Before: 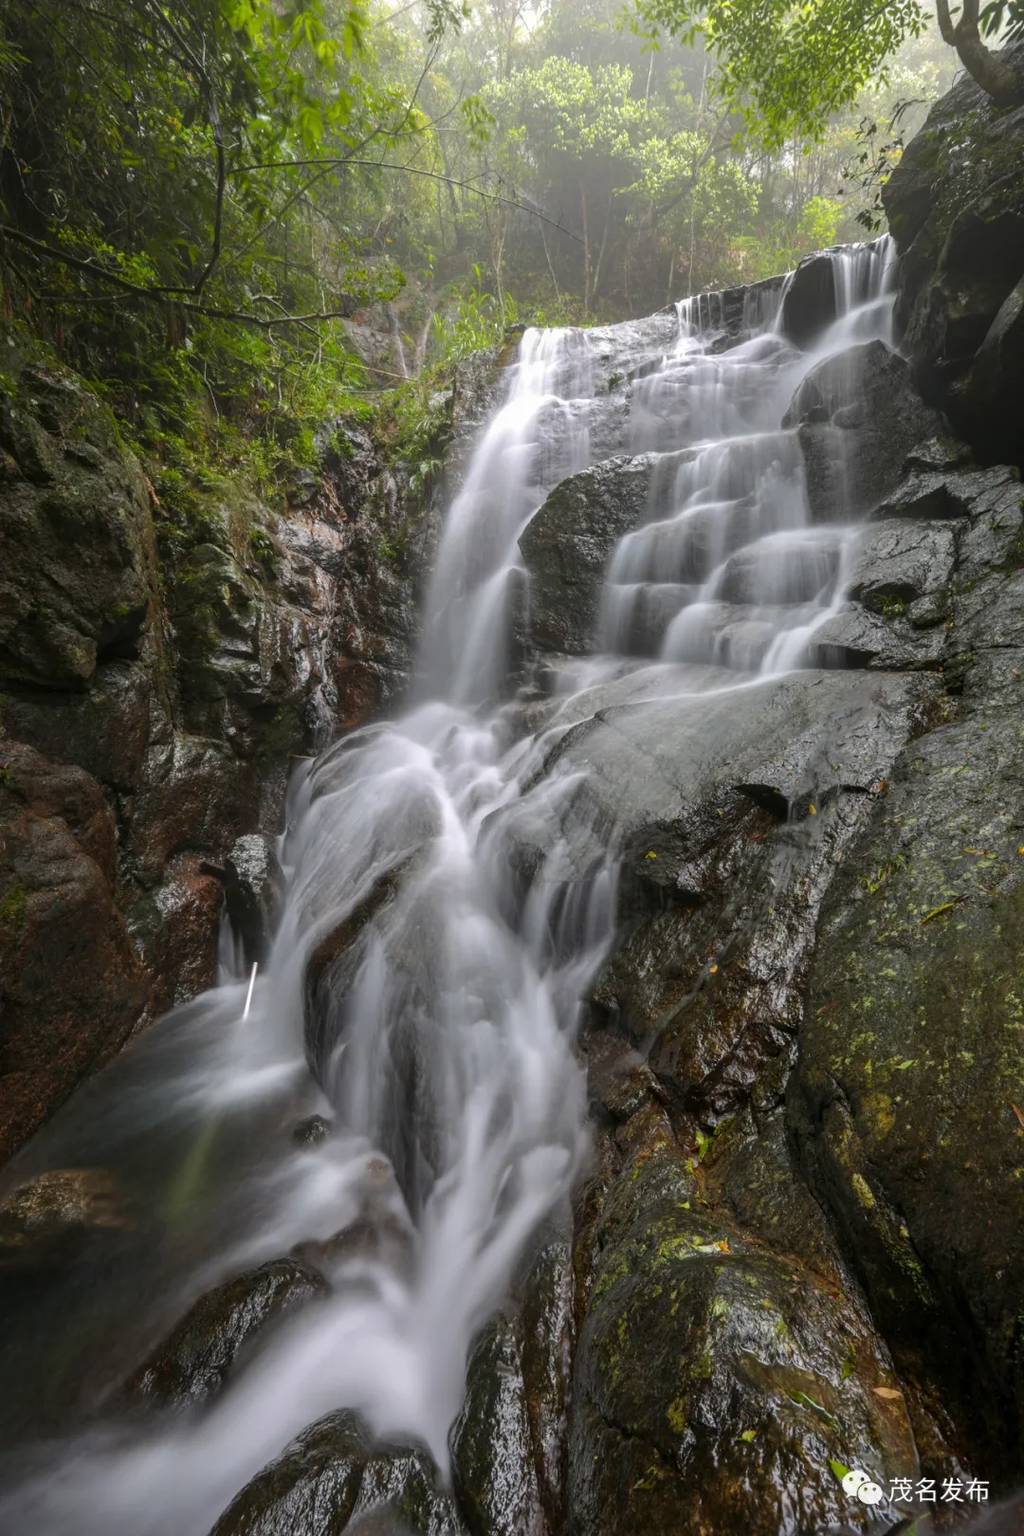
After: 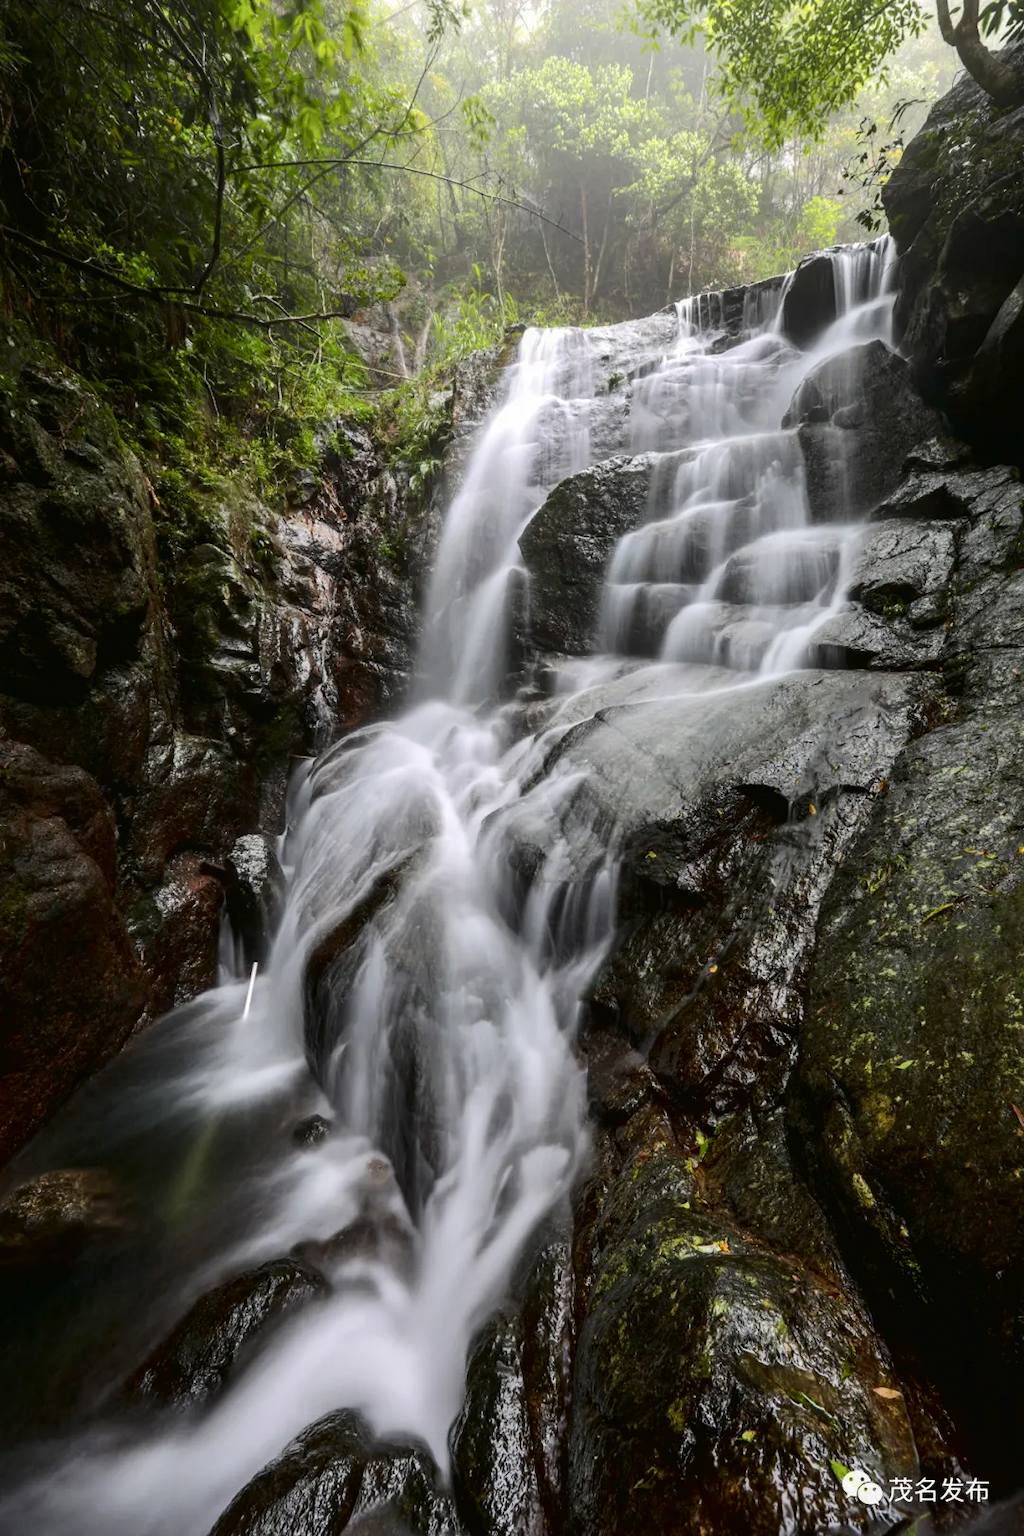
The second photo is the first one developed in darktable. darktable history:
tone curve: curves: ch0 [(0, 0) (0.003, 0.016) (0.011, 0.016) (0.025, 0.016) (0.044, 0.016) (0.069, 0.016) (0.1, 0.026) (0.136, 0.047) (0.177, 0.088) (0.224, 0.14) (0.277, 0.2) (0.335, 0.276) (0.399, 0.37) (0.468, 0.47) (0.543, 0.583) (0.623, 0.698) (0.709, 0.779) (0.801, 0.858) (0.898, 0.929) (1, 1)], color space Lab, independent channels, preserve colors none
